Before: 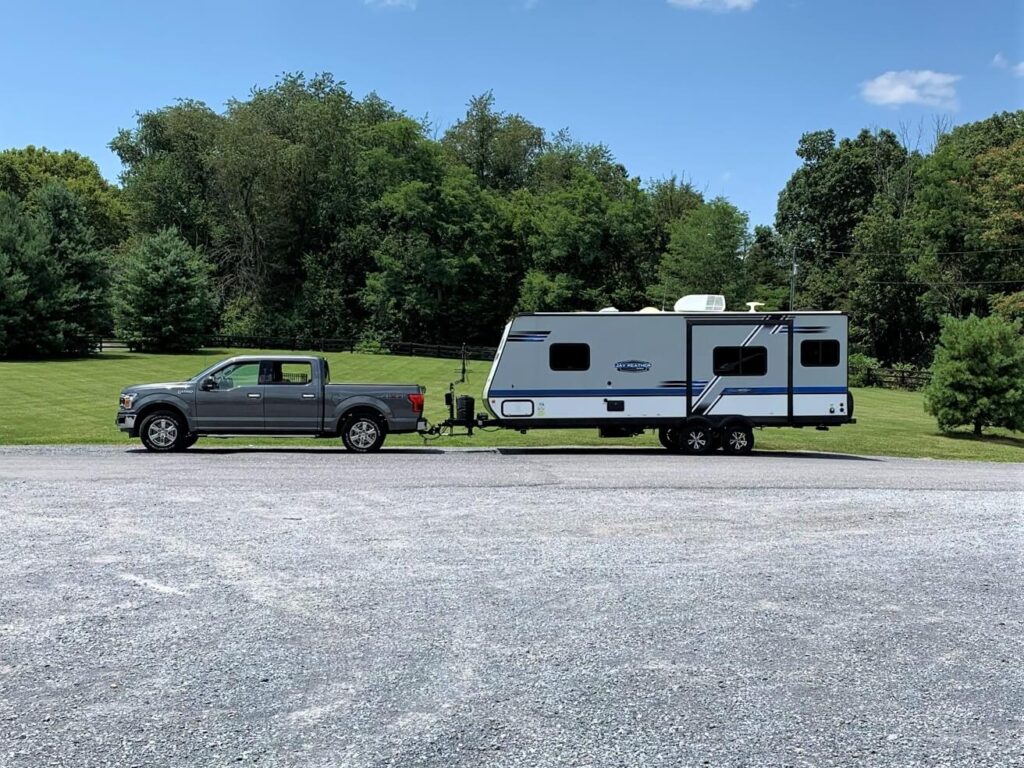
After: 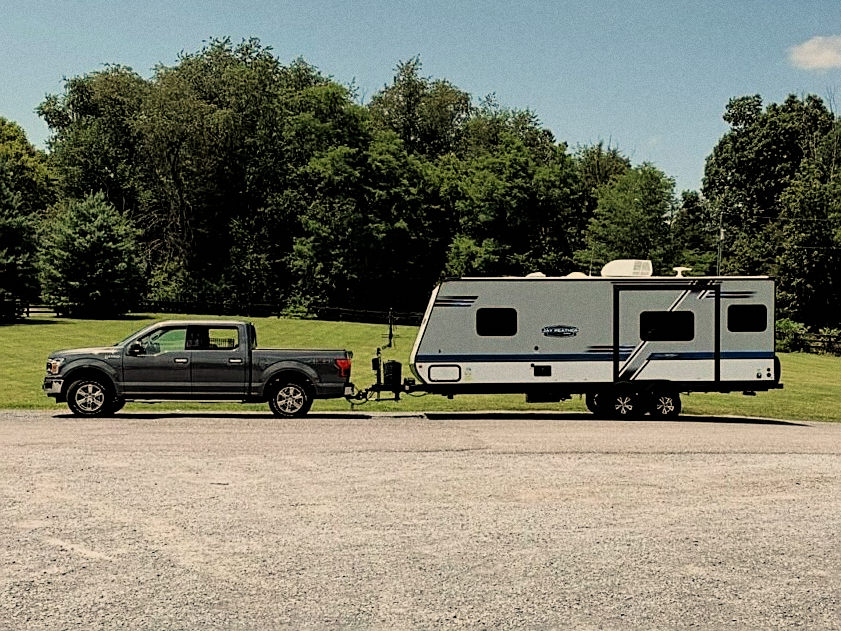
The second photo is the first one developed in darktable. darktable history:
crop and rotate: left 7.196%, top 4.574%, right 10.605%, bottom 13.178%
filmic rgb: black relative exposure -5 EV, hardness 2.88, contrast 1.2, highlights saturation mix -30%
grain: coarseness 0.09 ISO
sharpen: on, module defaults
white balance: red 1.138, green 0.996, blue 0.812
